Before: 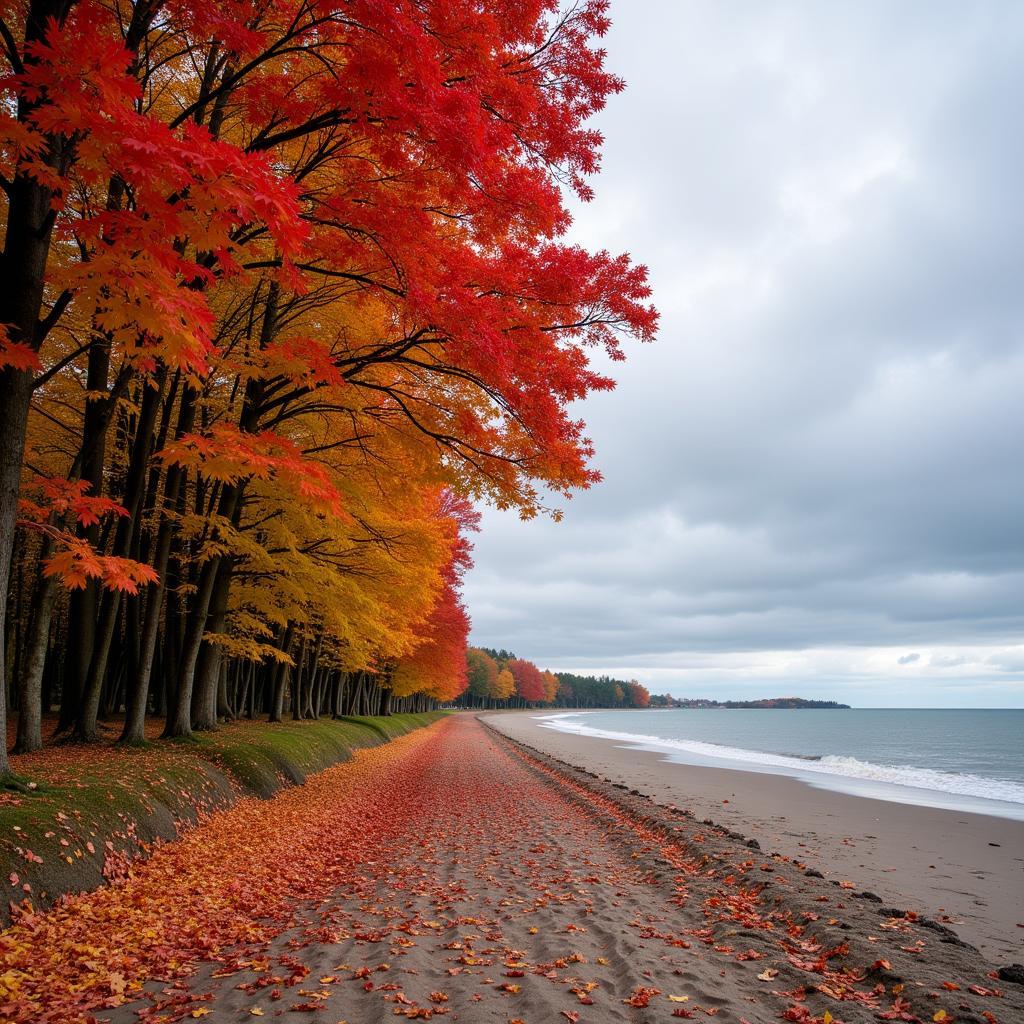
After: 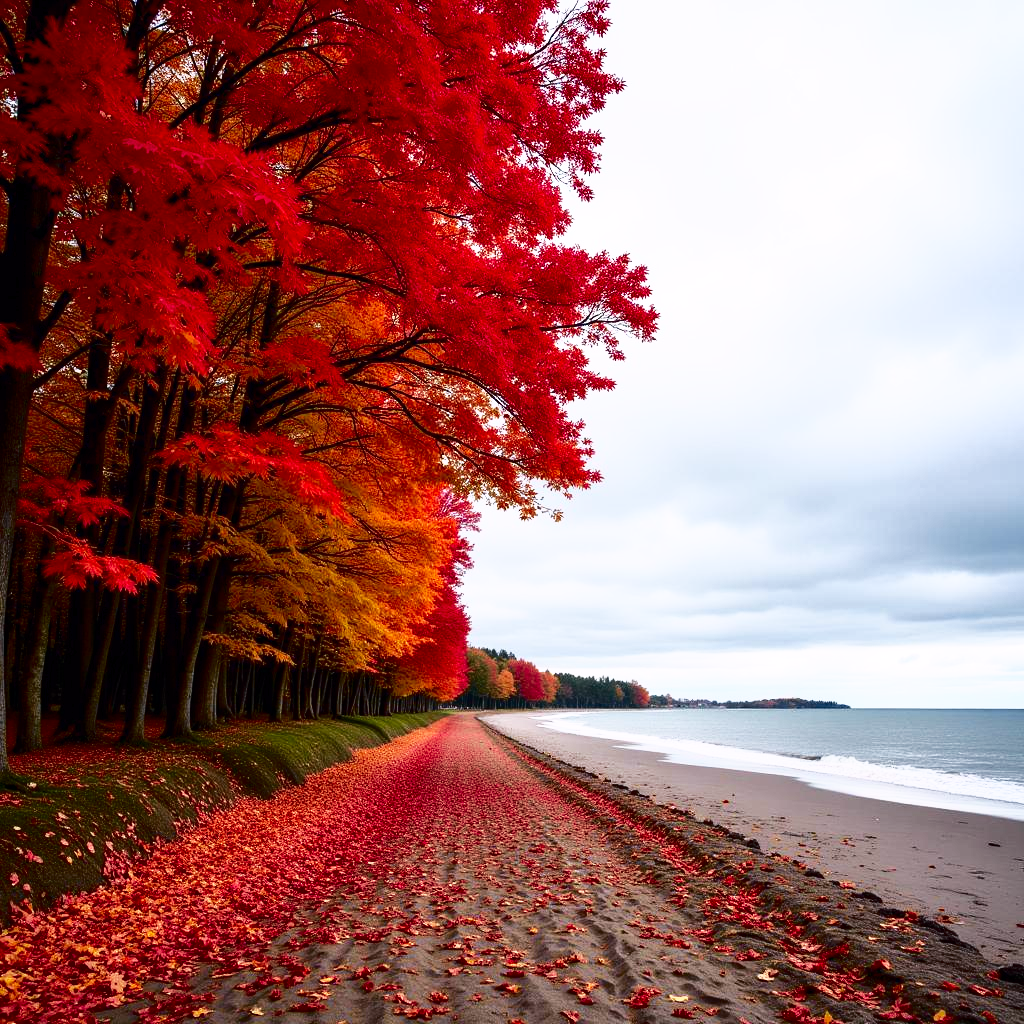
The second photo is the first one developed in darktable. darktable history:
tone curve: curves: ch0 [(0, 0) (0.105, 0.068) (0.195, 0.162) (0.283, 0.283) (0.384, 0.404) (0.485, 0.531) (0.638, 0.681) (0.795, 0.879) (1, 0.977)]; ch1 [(0, 0) (0.161, 0.092) (0.35, 0.33) (0.379, 0.401) (0.456, 0.469) (0.498, 0.503) (0.531, 0.537) (0.596, 0.621) (0.635, 0.671) (1, 1)]; ch2 [(0, 0) (0.371, 0.362) (0.437, 0.437) (0.483, 0.484) (0.53, 0.515) (0.56, 0.58) (0.622, 0.606) (1, 1)], color space Lab, independent channels, preserve colors none
base curve: curves: ch0 [(0, 0) (0.088, 0.125) (0.176, 0.251) (0.354, 0.501) (0.613, 0.749) (1, 0.877)], preserve colors none
levels: mode automatic, black 0.023%, white 99.97%, levels [0.062, 0.494, 0.925]
contrast brightness saturation: contrast 0.1, brightness -0.26, saturation 0.14
